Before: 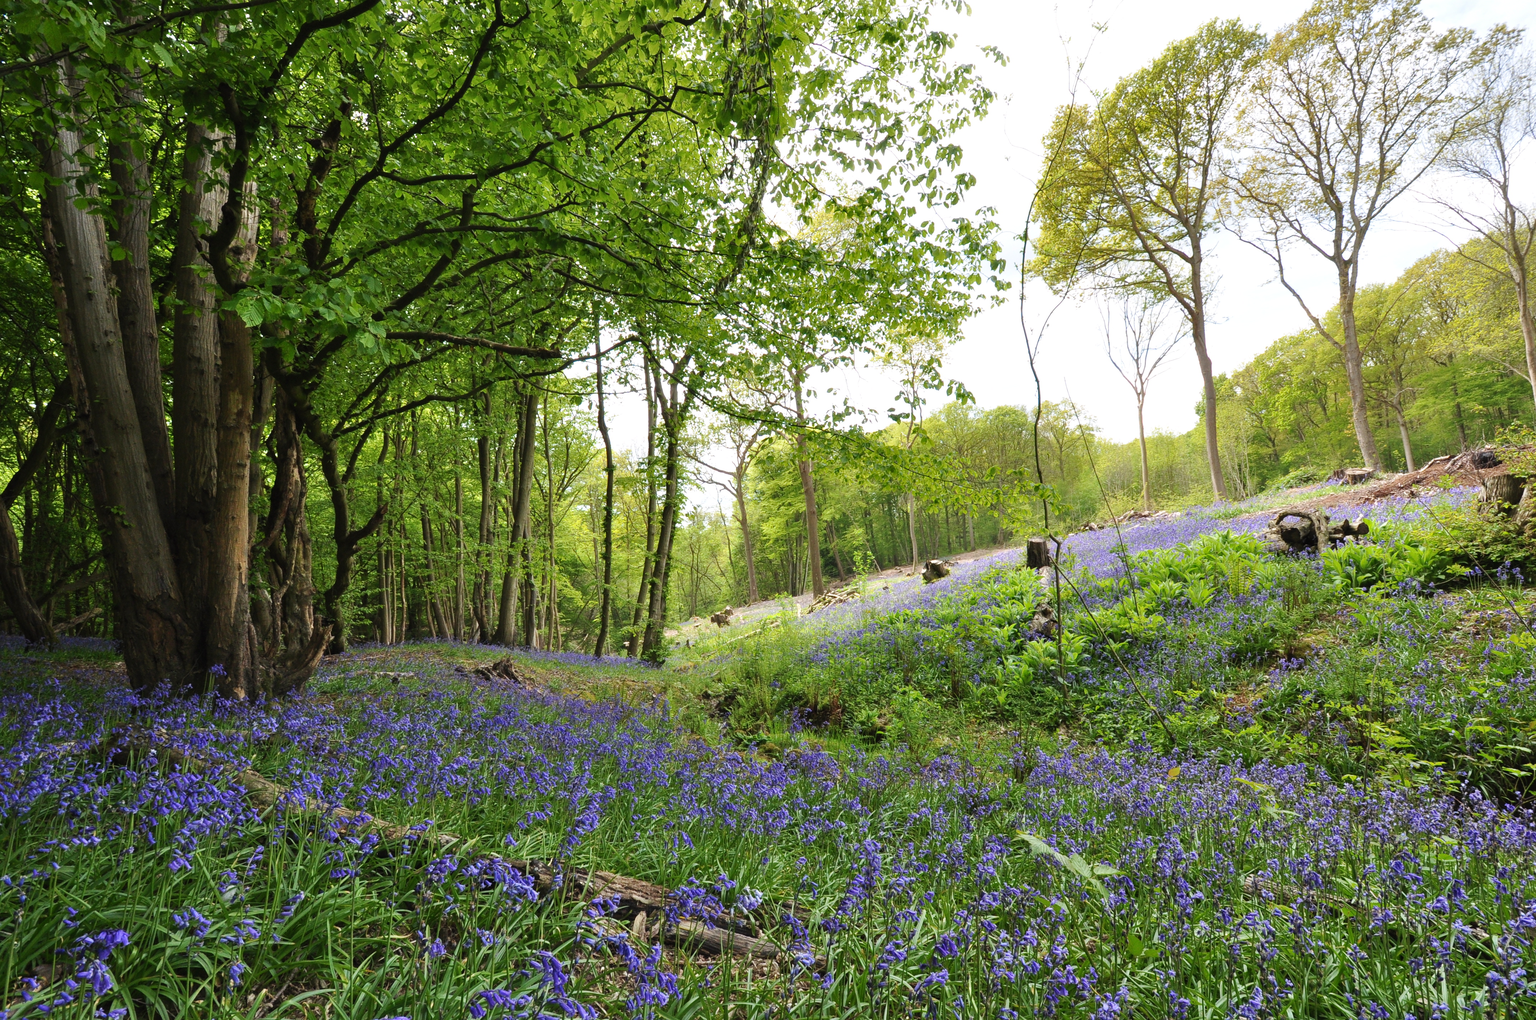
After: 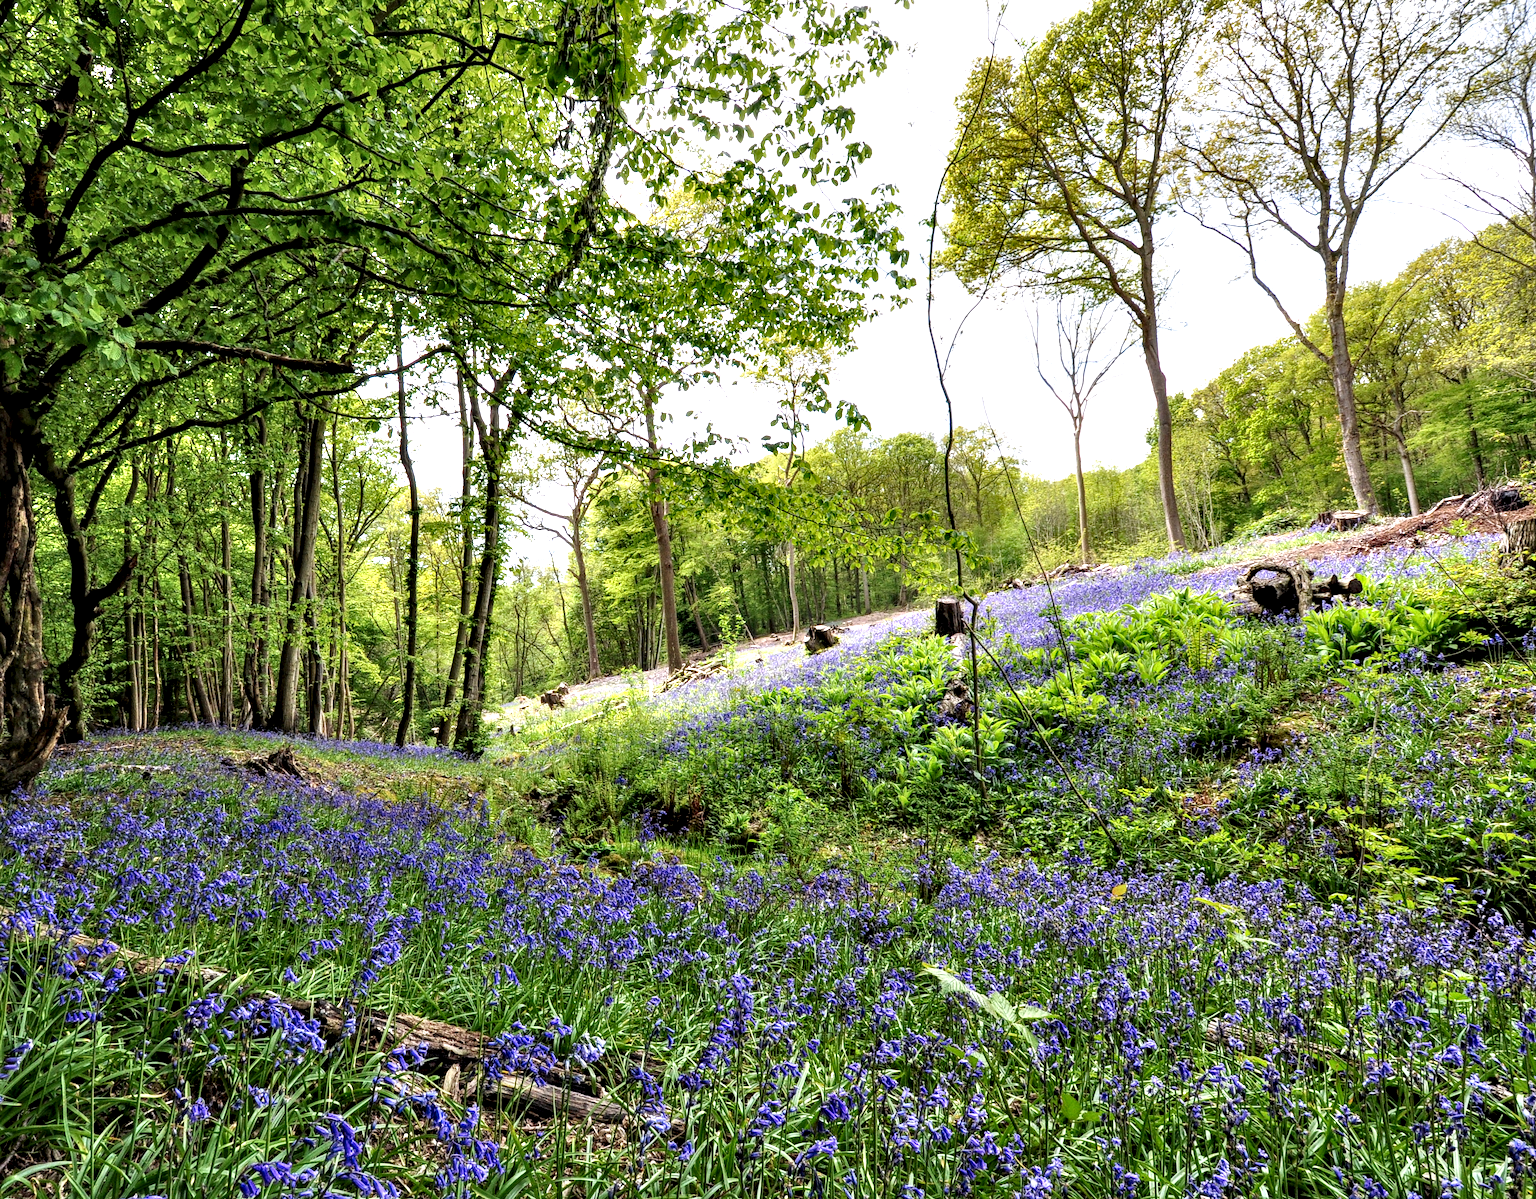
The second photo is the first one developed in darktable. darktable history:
contrast equalizer: y [[0.6 ×6], [0.55 ×6], [0 ×6], [0 ×6], [0 ×6]]
exposure: compensate highlight preservation false
local contrast: highlights 62%, detail 143%, midtone range 0.424
crop and rotate: left 18.097%, top 5.835%, right 1.812%
